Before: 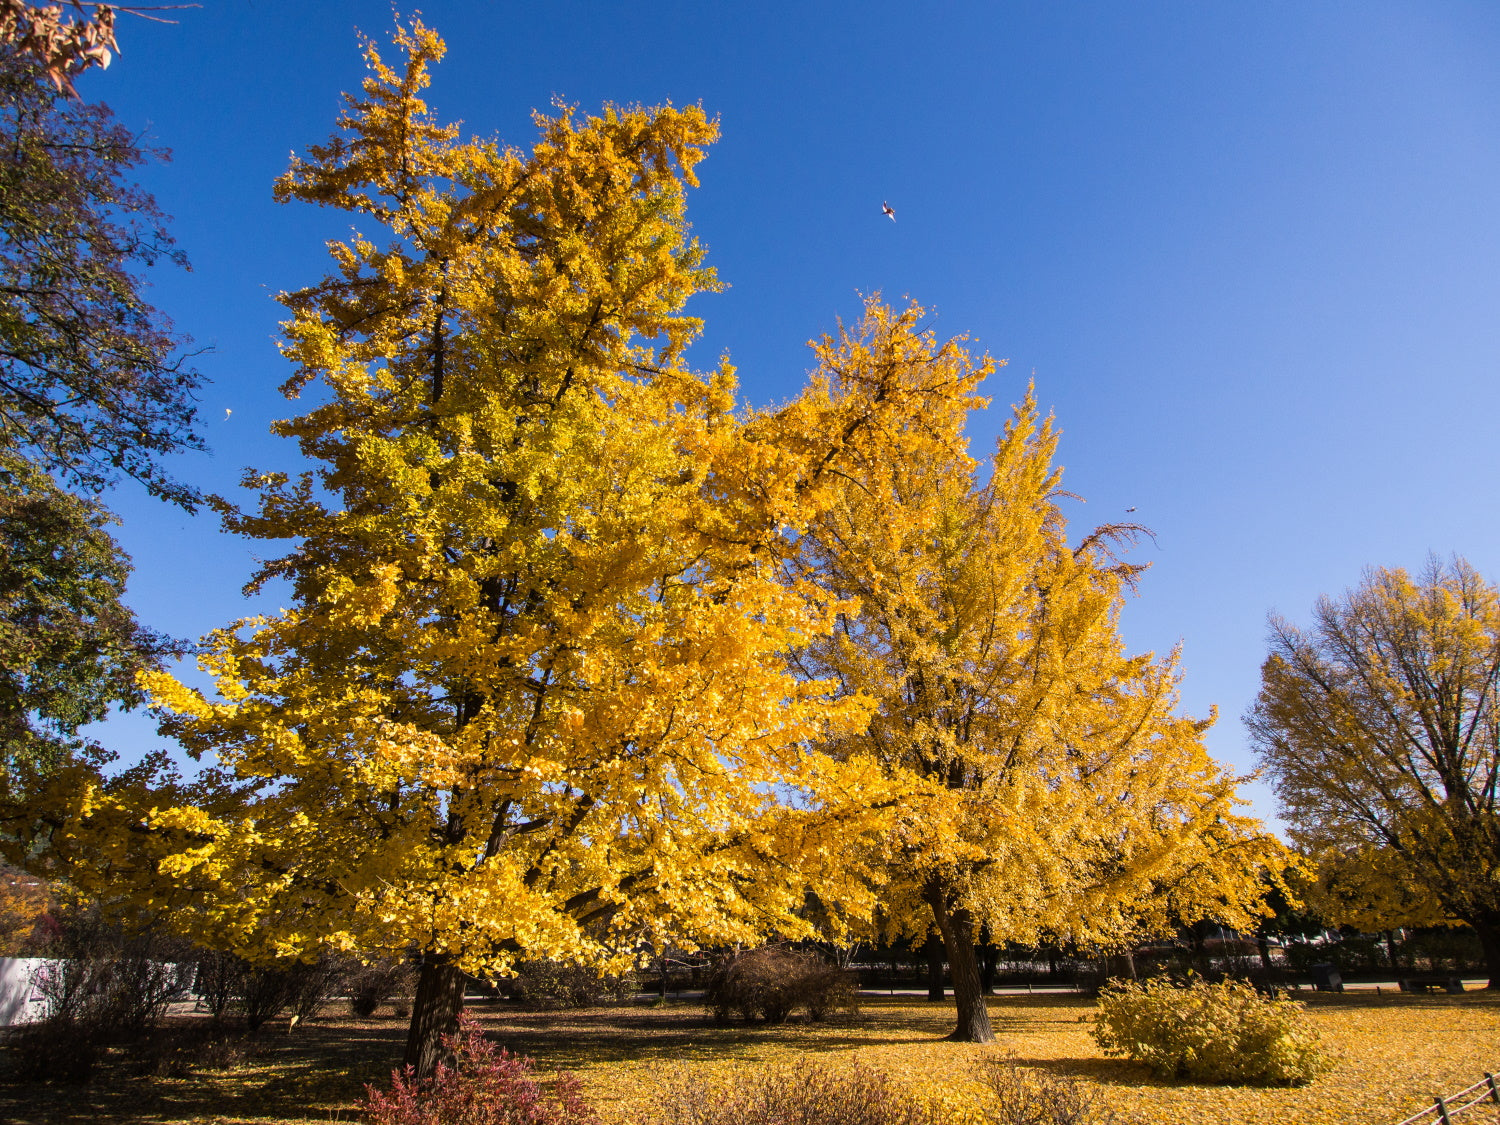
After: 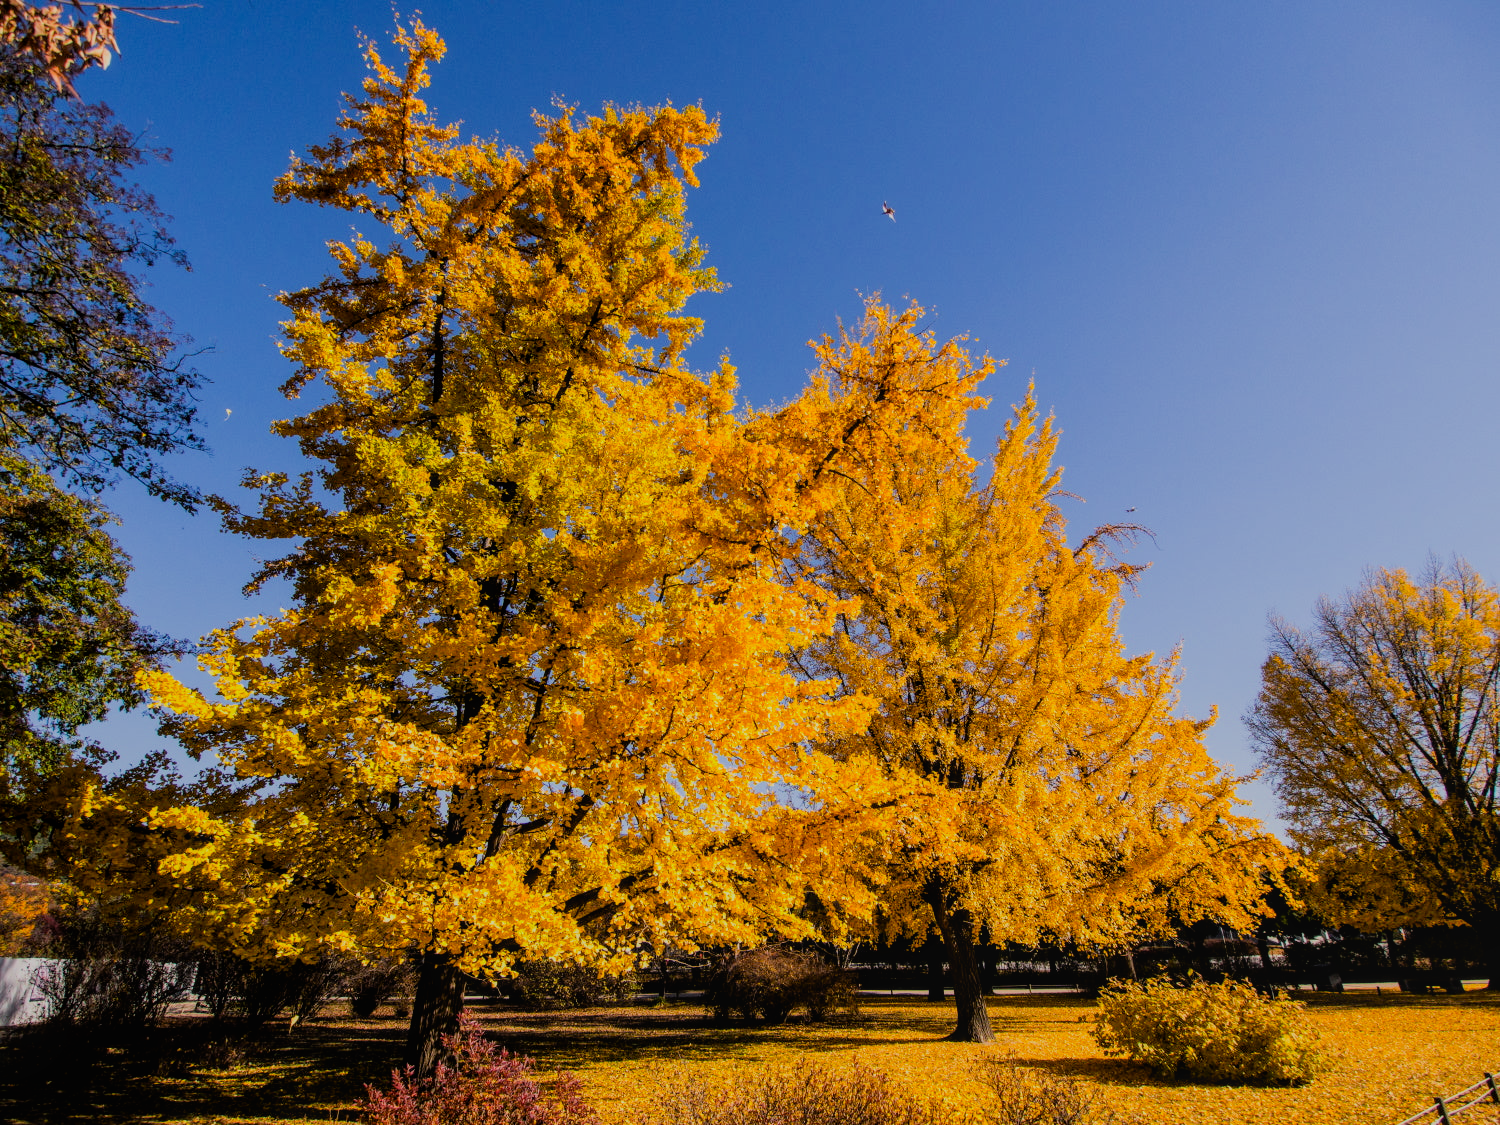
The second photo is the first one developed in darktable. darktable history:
local contrast: detail 109%
color zones: curves: ch0 [(0.224, 0.526) (0.75, 0.5)]; ch1 [(0.055, 0.526) (0.224, 0.761) (0.377, 0.526) (0.75, 0.5)]
filmic rgb: black relative exposure -7.19 EV, white relative exposure 5.34 EV, hardness 3.02
color balance rgb: global offset › luminance -0.364%, perceptual saturation grading › global saturation 0.095%
